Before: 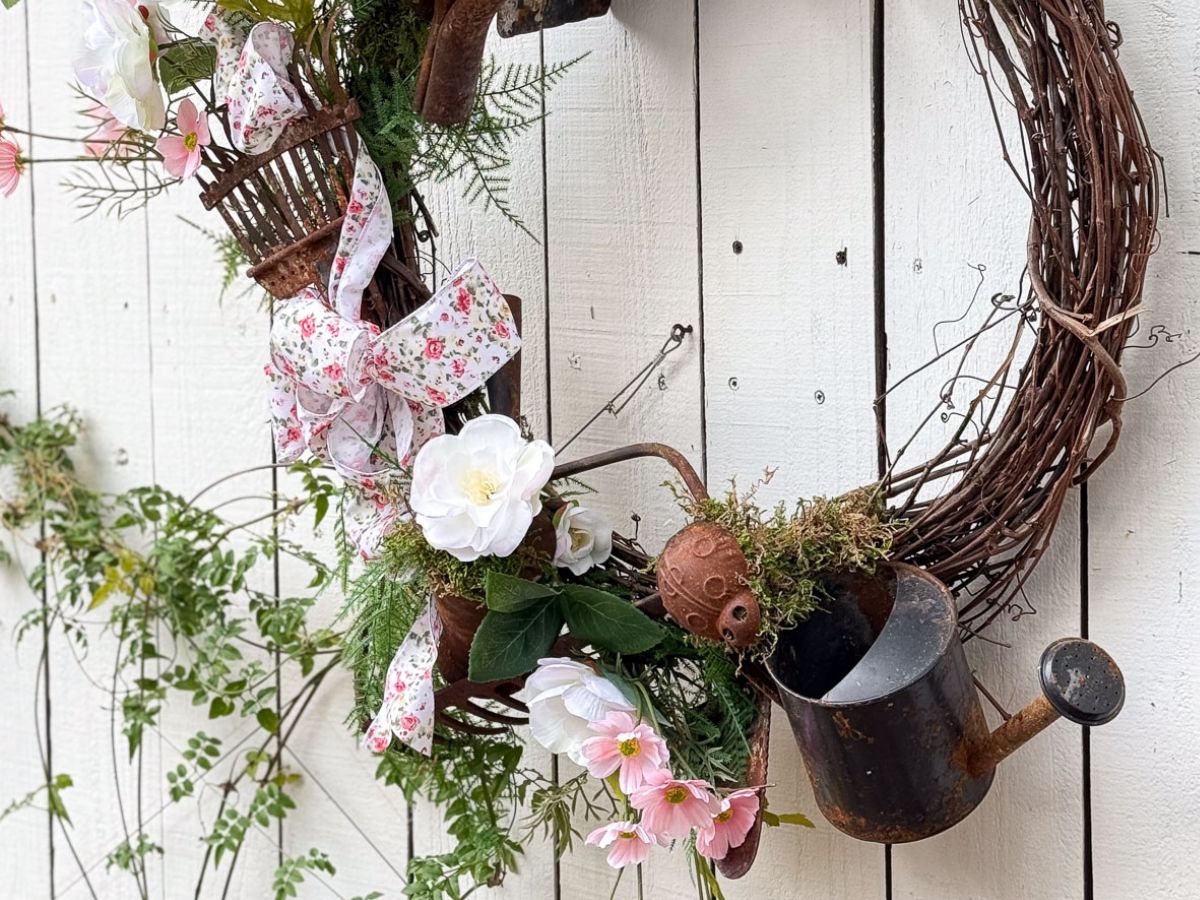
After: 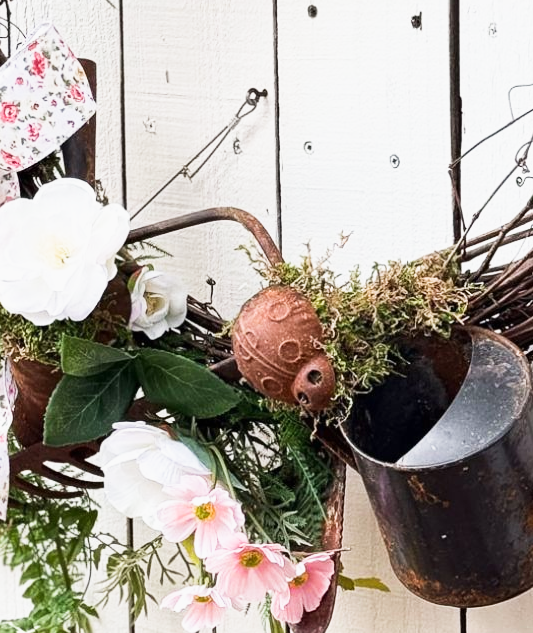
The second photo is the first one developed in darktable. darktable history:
tone equalizer: -8 EV -0.417 EV, -7 EV -0.389 EV, -6 EV -0.333 EV, -5 EV -0.222 EV, -3 EV 0.222 EV, -2 EV 0.333 EV, -1 EV 0.389 EV, +0 EV 0.417 EV, edges refinement/feathering 500, mask exposure compensation -1.57 EV, preserve details no
sigmoid: contrast 1.22, skew 0.65
crop: left 35.432%, top 26.233%, right 20.145%, bottom 3.432%
exposure: exposure 0.6 EV, compensate highlight preservation false
